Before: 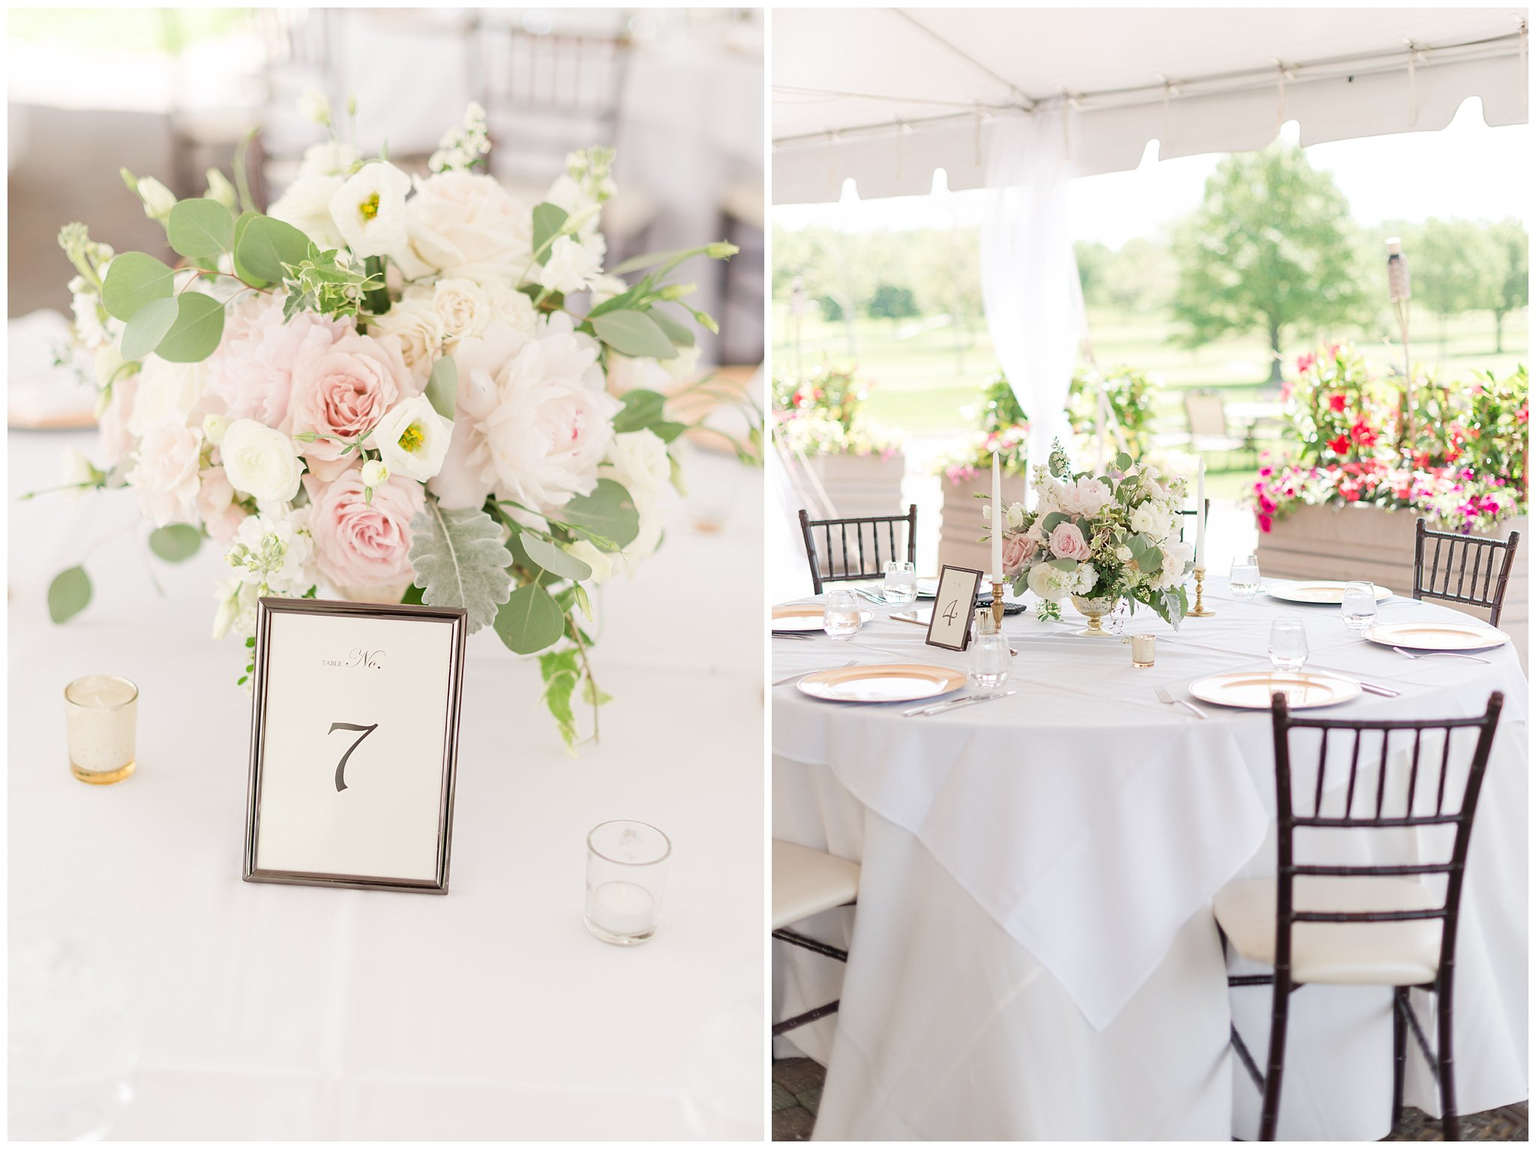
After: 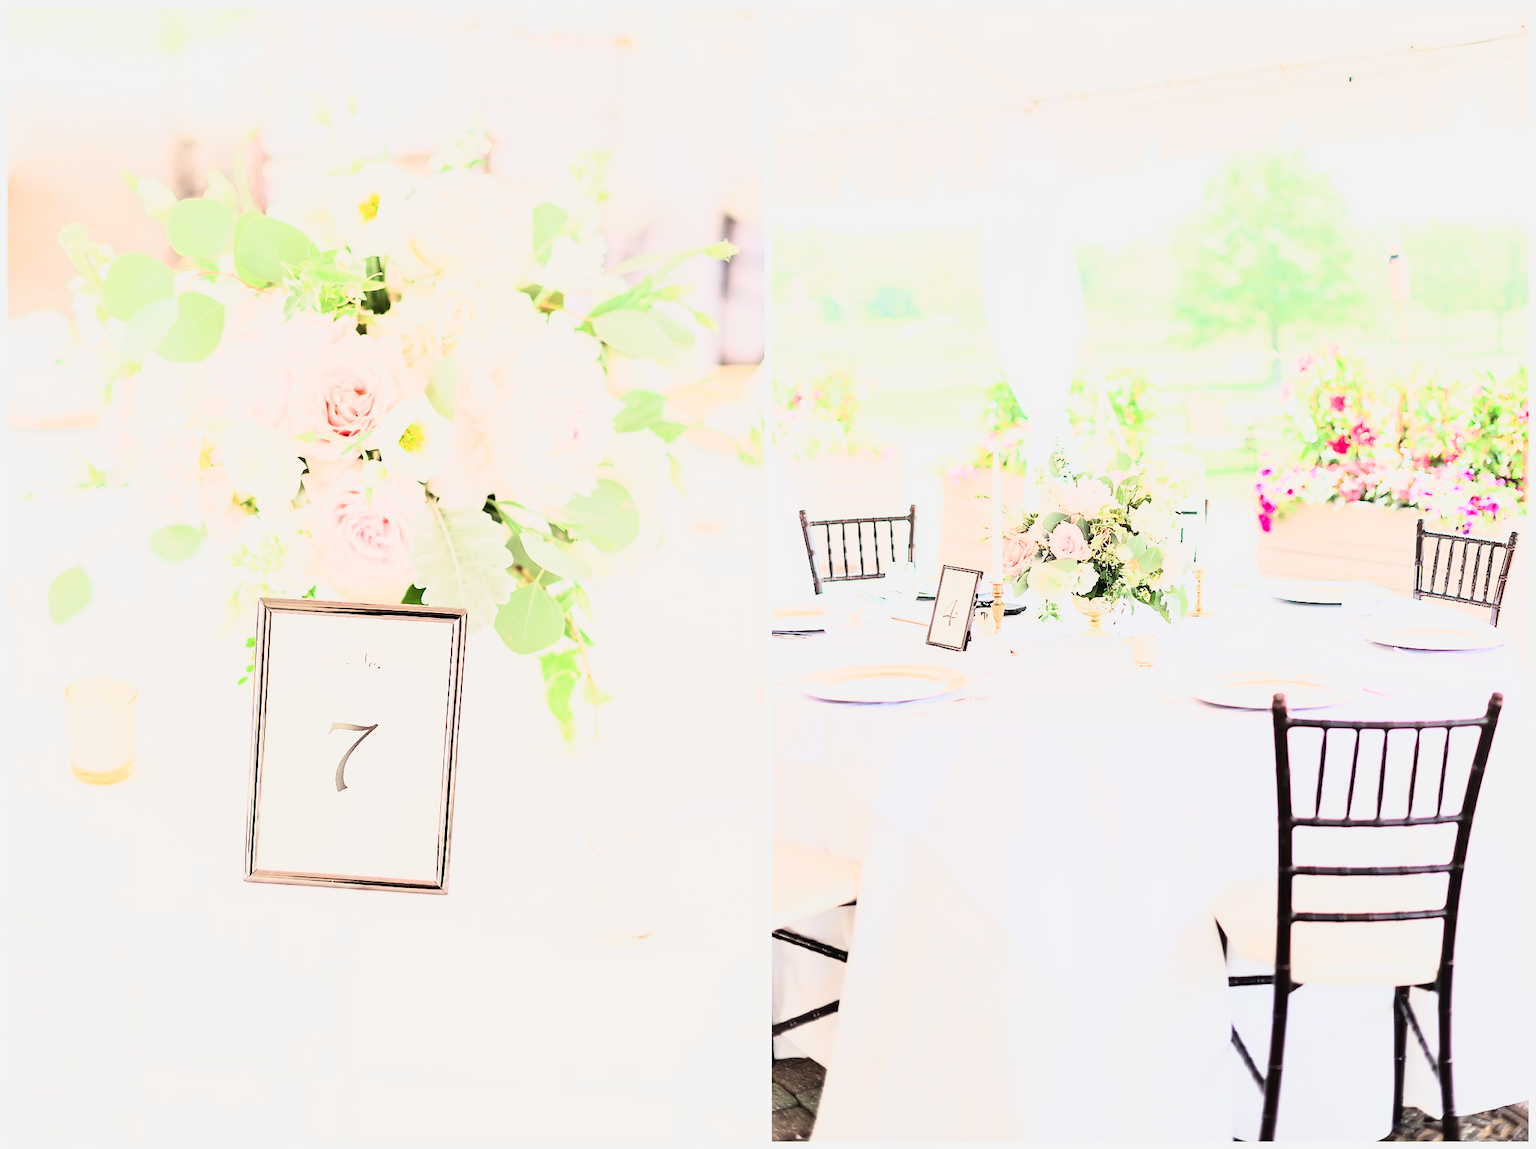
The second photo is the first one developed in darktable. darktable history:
contrast brightness saturation: contrast 0.2, brightness 0.16, saturation 0.22
sigmoid: contrast 1.22, skew 0.65
rgb curve: curves: ch0 [(0, 0) (0.21, 0.15) (0.24, 0.21) (0.5, 0.75) (0.75, 0.96) (0.89, 0.99) (1, 1)]; ch1 [(0, 0.02) (0.21, 0.13) (0.25, 0.2) (0.5, 0.67) (0.75, 0.9) (0.89, 0.97) (1, 1)]; ch2 [(0, 0.02) (0.21, 0.13) (0.25, 0.2) (0.5, 0.67) (0.75, 0.9) (0.89, 0.97) (1, 1)], compensate middle gray true
tone equalizer: on, module defaults
color balance: input saturation 80.07%
color correction: saturation 1.32
